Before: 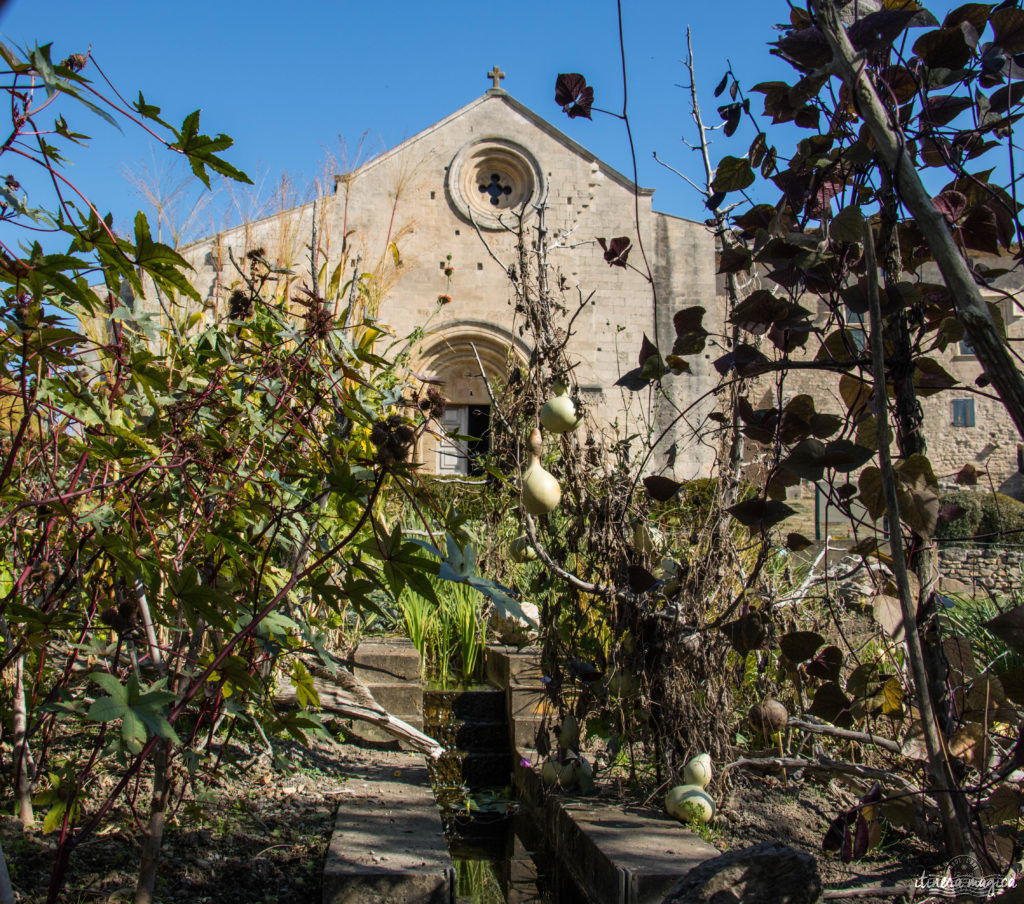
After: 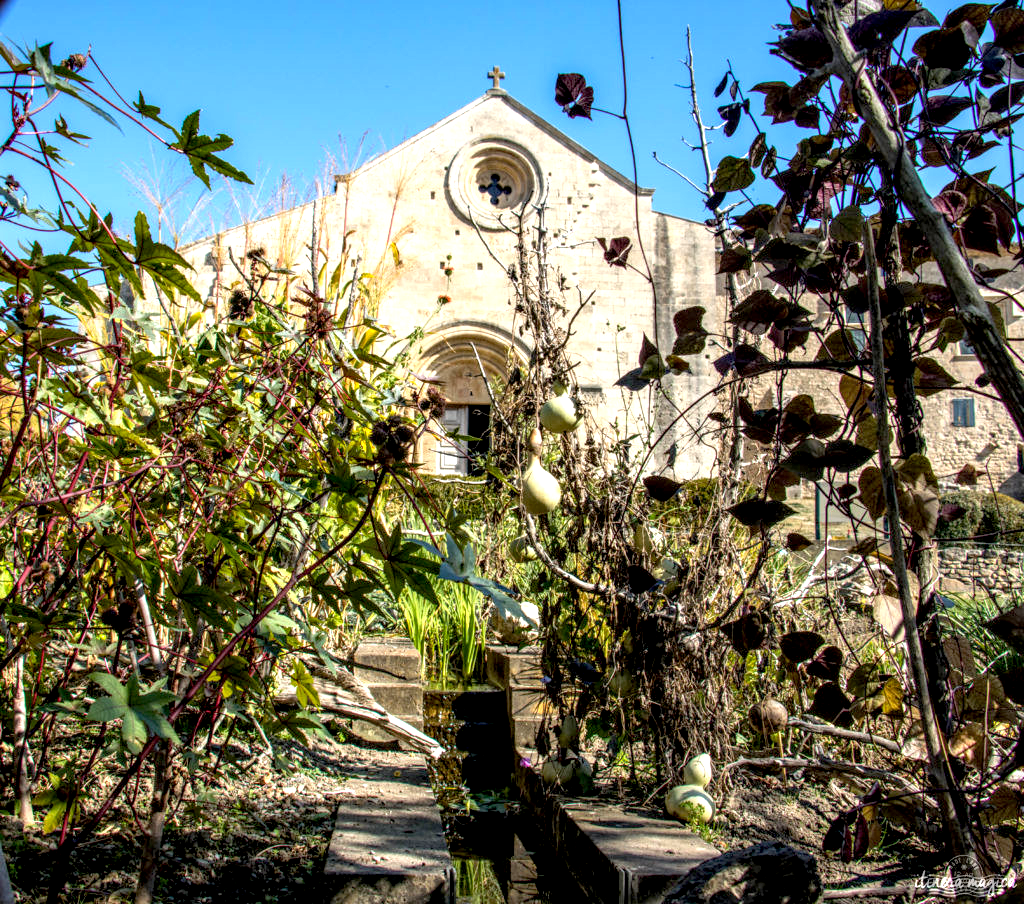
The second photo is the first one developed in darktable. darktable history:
local contrast: on, module defaults
exposure: black level correction 0.008, exposure 0.979 EV, compensate highlight preservation false
white balance: red 1, blue 1
